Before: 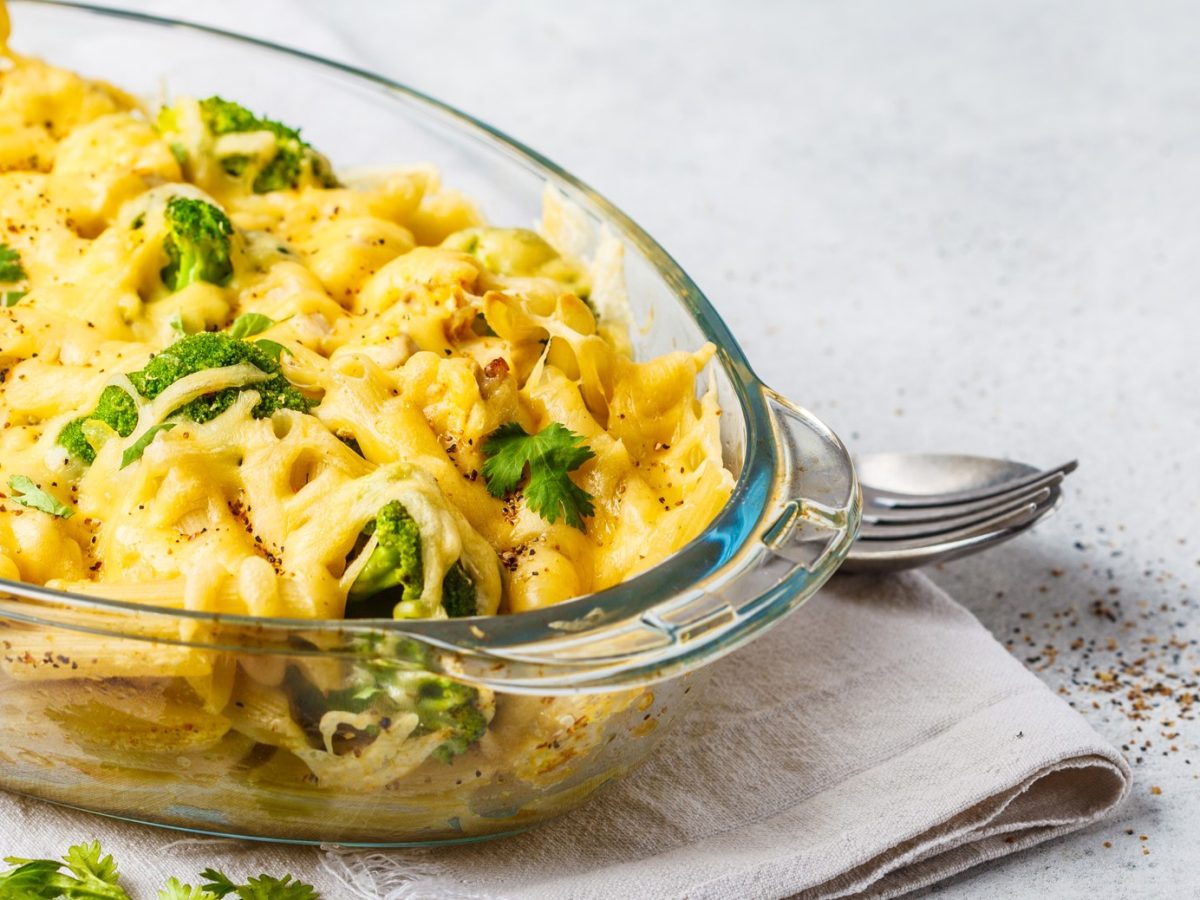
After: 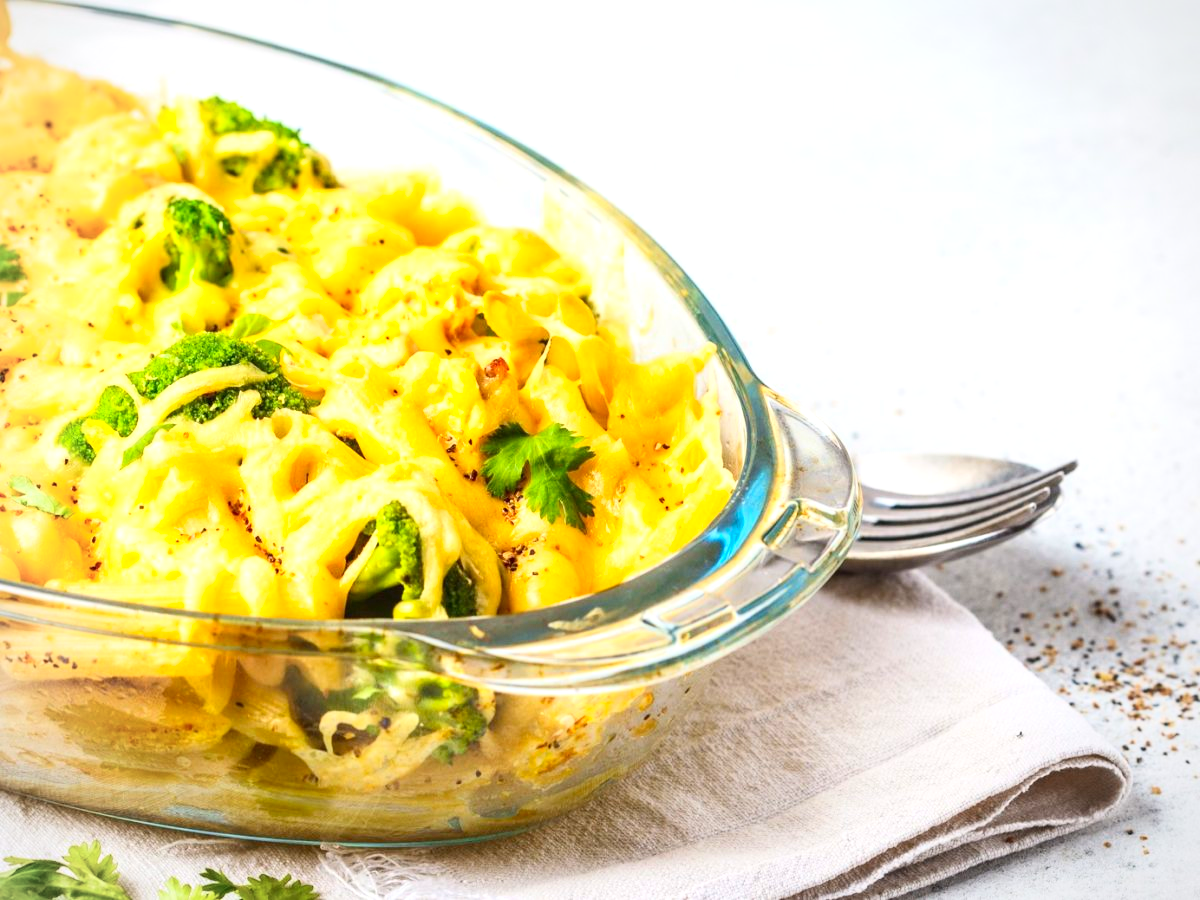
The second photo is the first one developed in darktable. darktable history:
exposure: black level correction 0.001, exposure 0.499 EV, compensate exposure bias true, compensate highlight preservation false
contrast brightness saturation: contrast 0.195, brightness 0.163, saturation 0.218
vignetting: fall-off radius 60.8%, brightness -0.282, center (0, 0.004)
